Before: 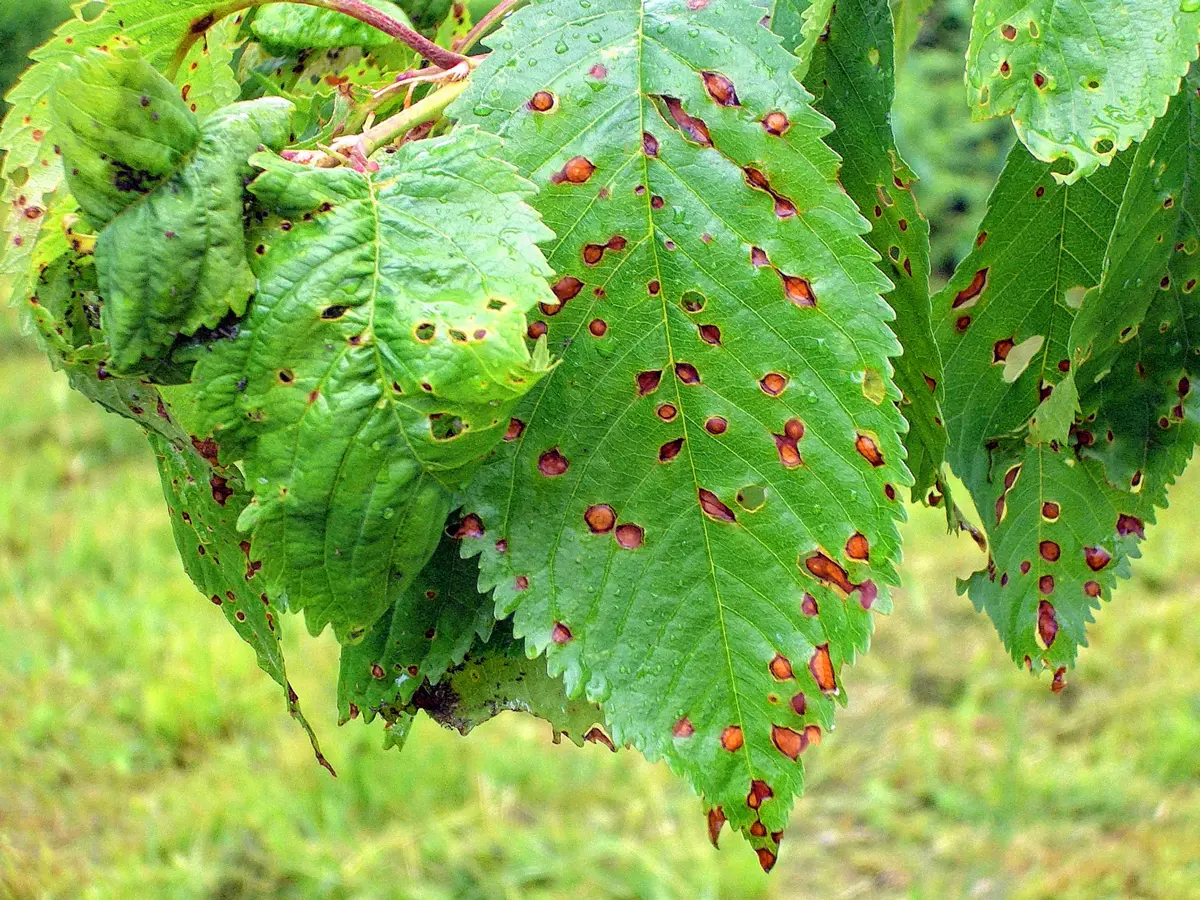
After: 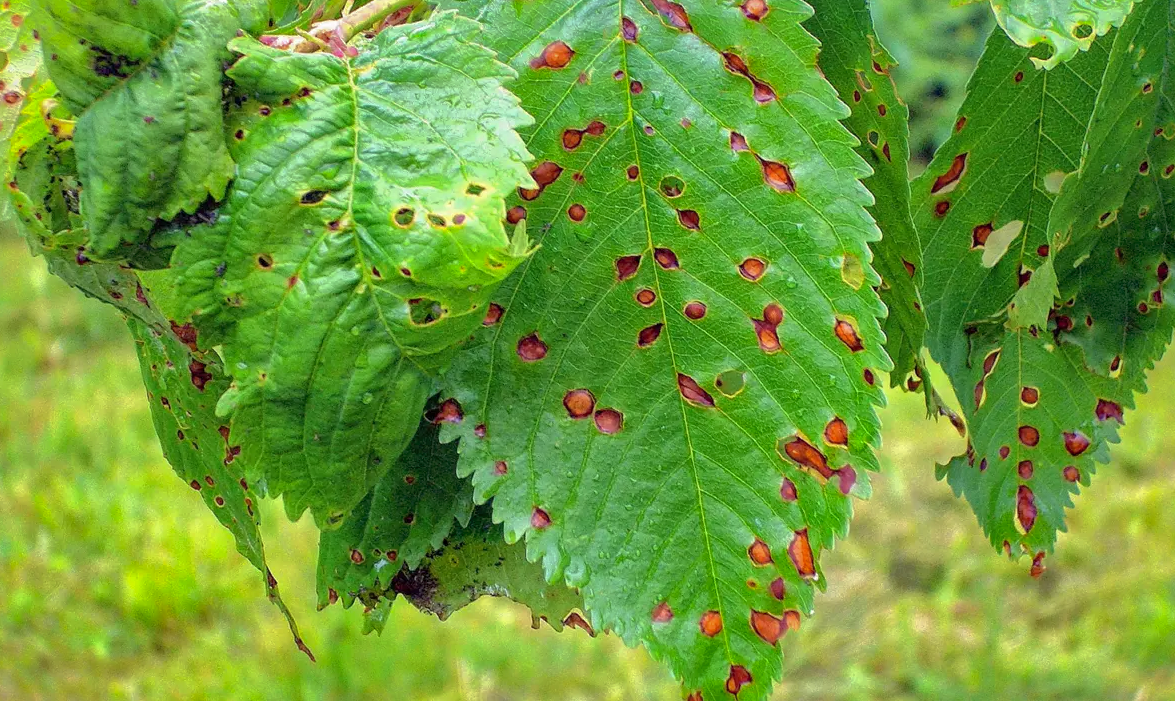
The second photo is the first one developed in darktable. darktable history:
crop and rotate: left 1.814%, top 12.818%, right 0.25%, bottom 9.225%
shadows and highlights: highlights -60
